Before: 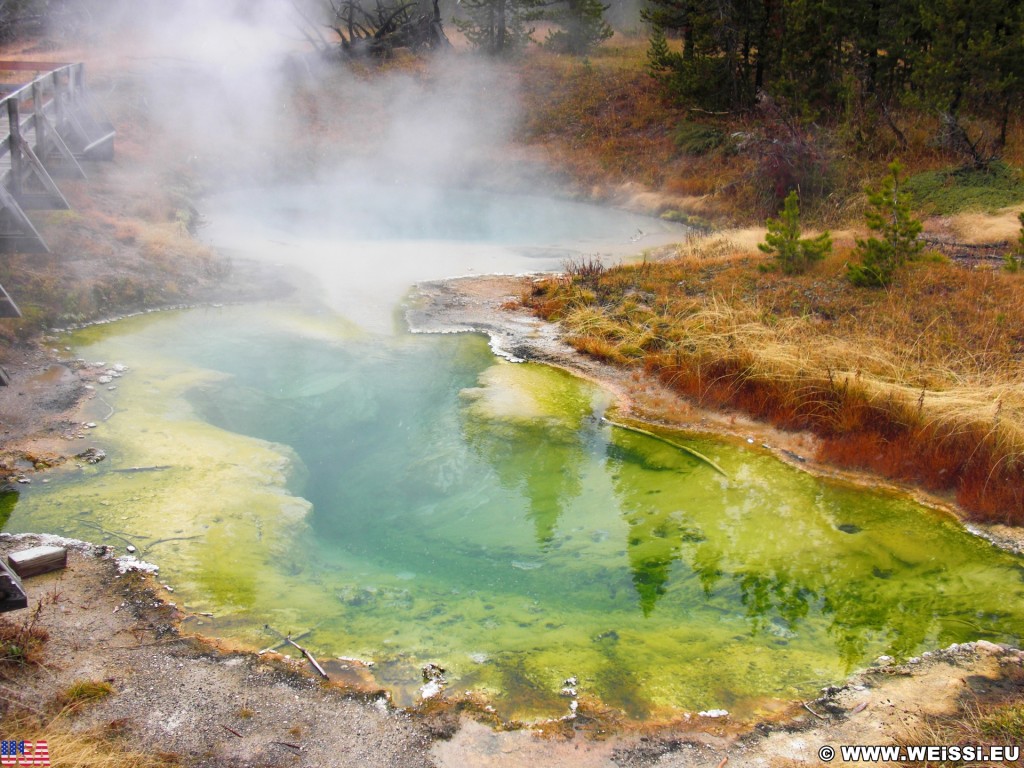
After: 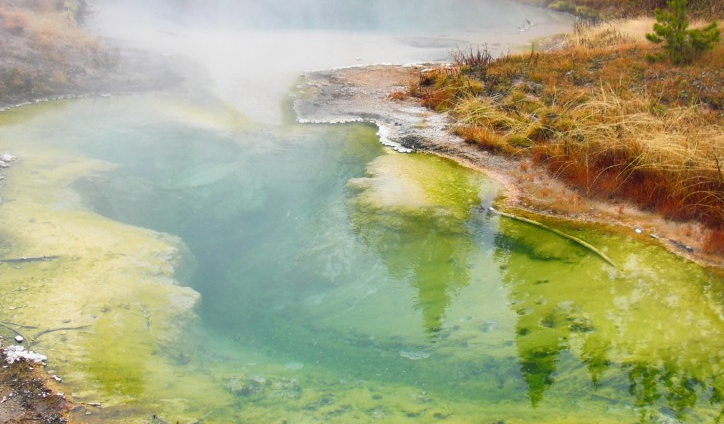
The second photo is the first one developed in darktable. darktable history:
crop: left 10.972%, top 27.432%, right 18.258%, bottom 17.276%
